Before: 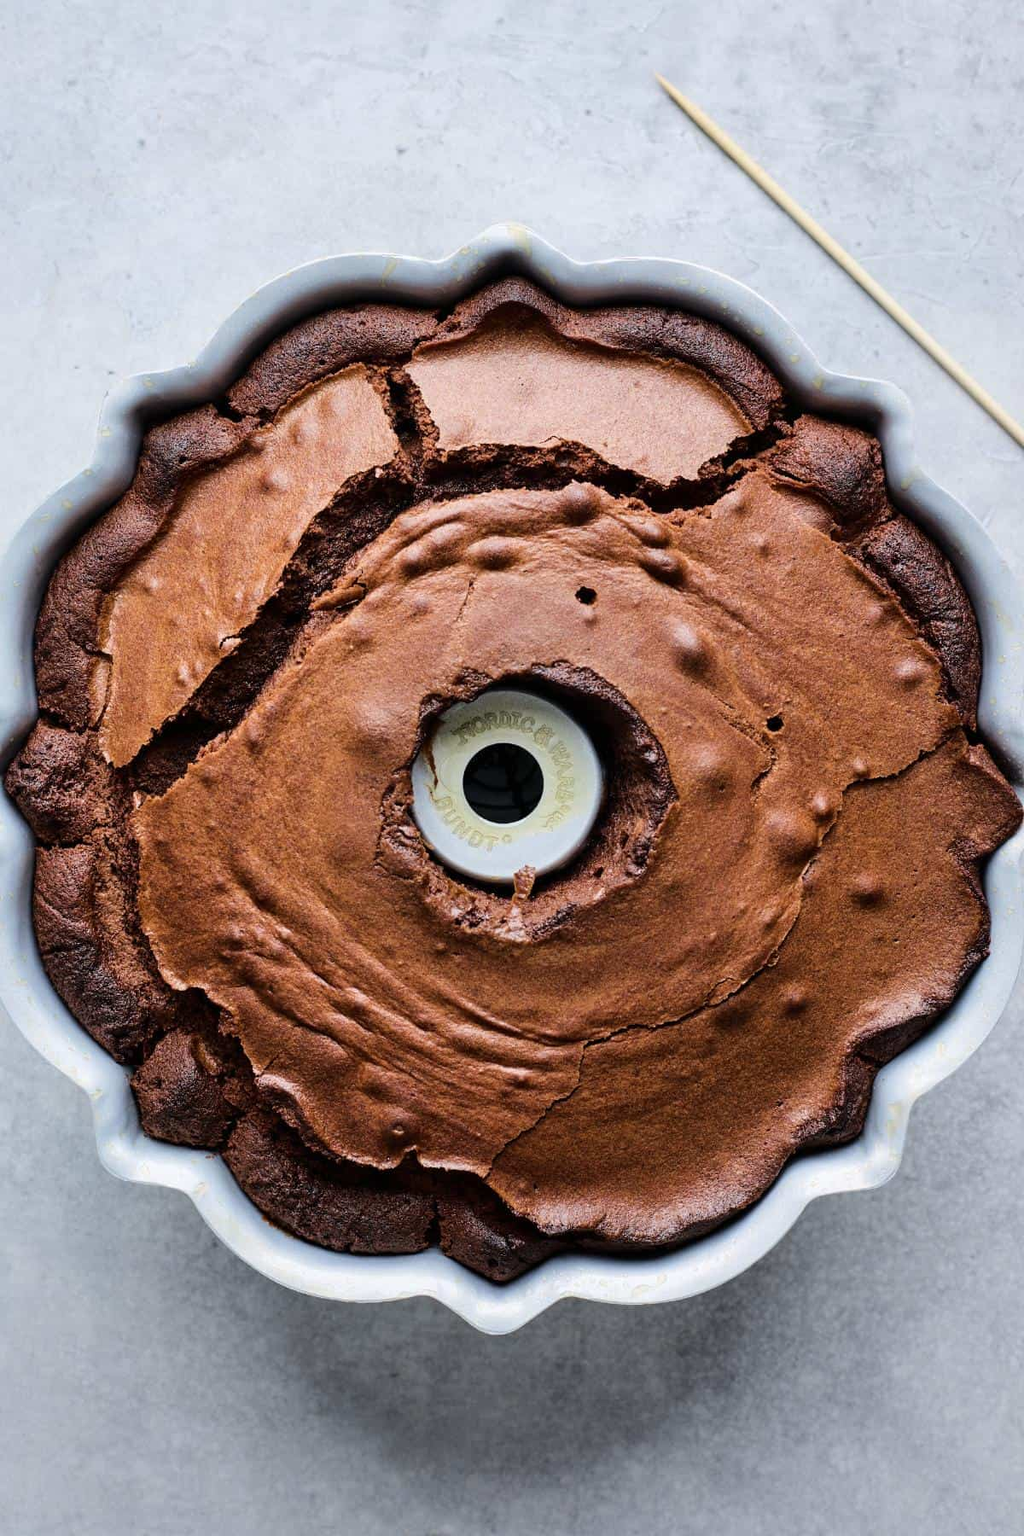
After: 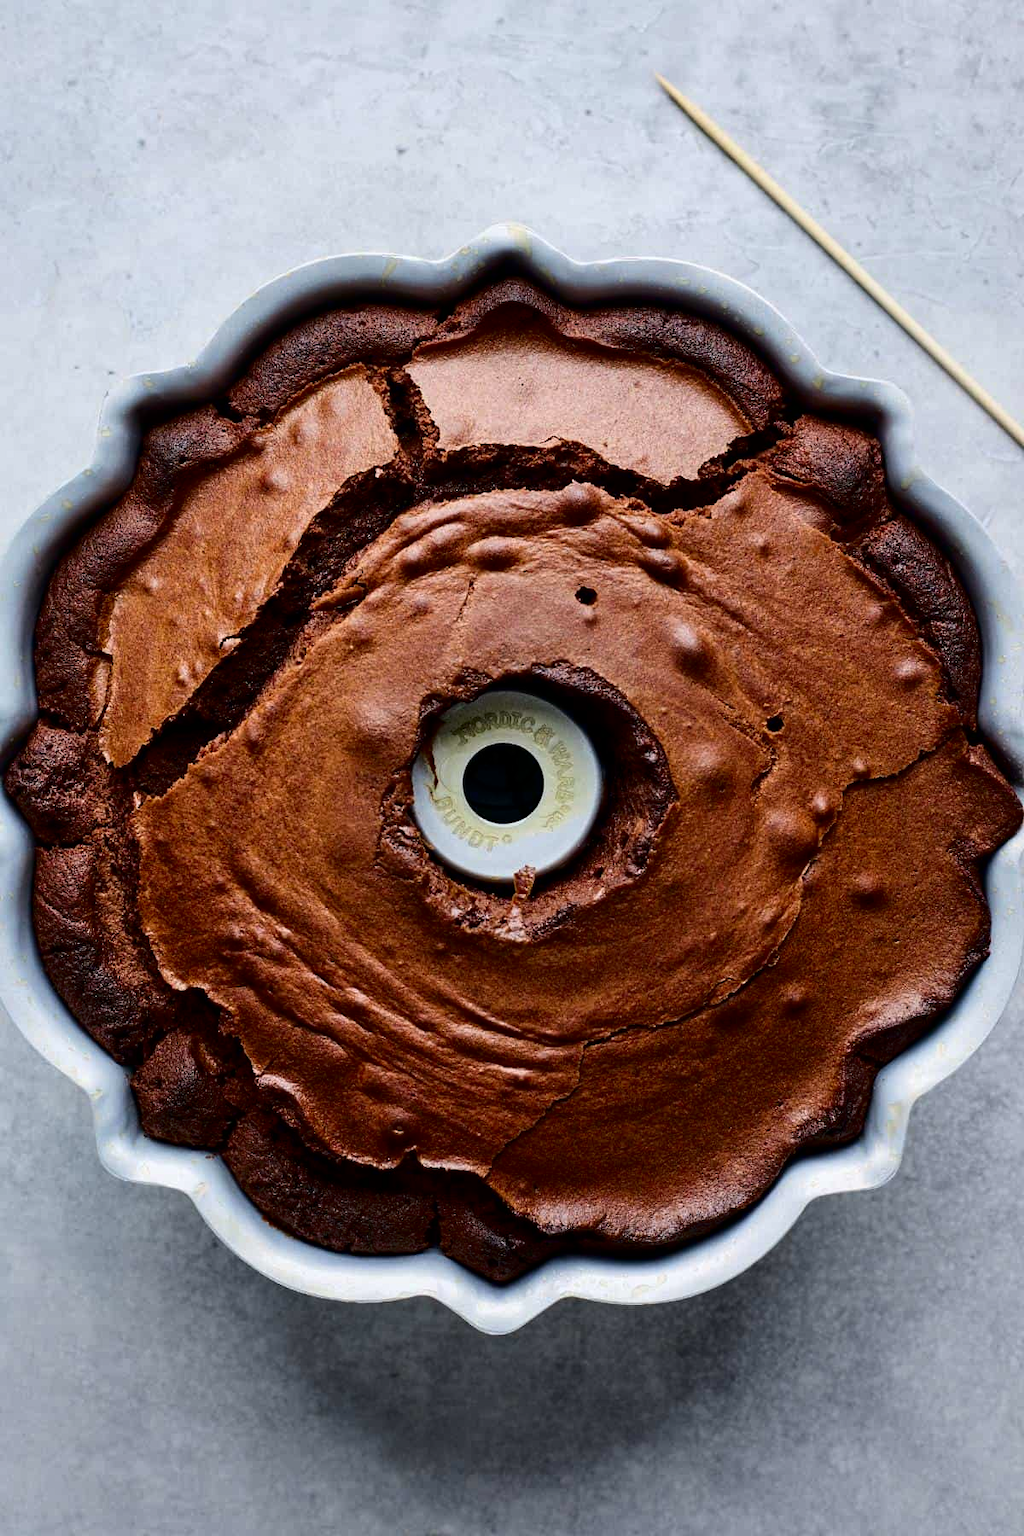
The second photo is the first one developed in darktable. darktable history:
contrast brightness saturation: contrast 0.129, brightness -0.223, saturation 0.14
